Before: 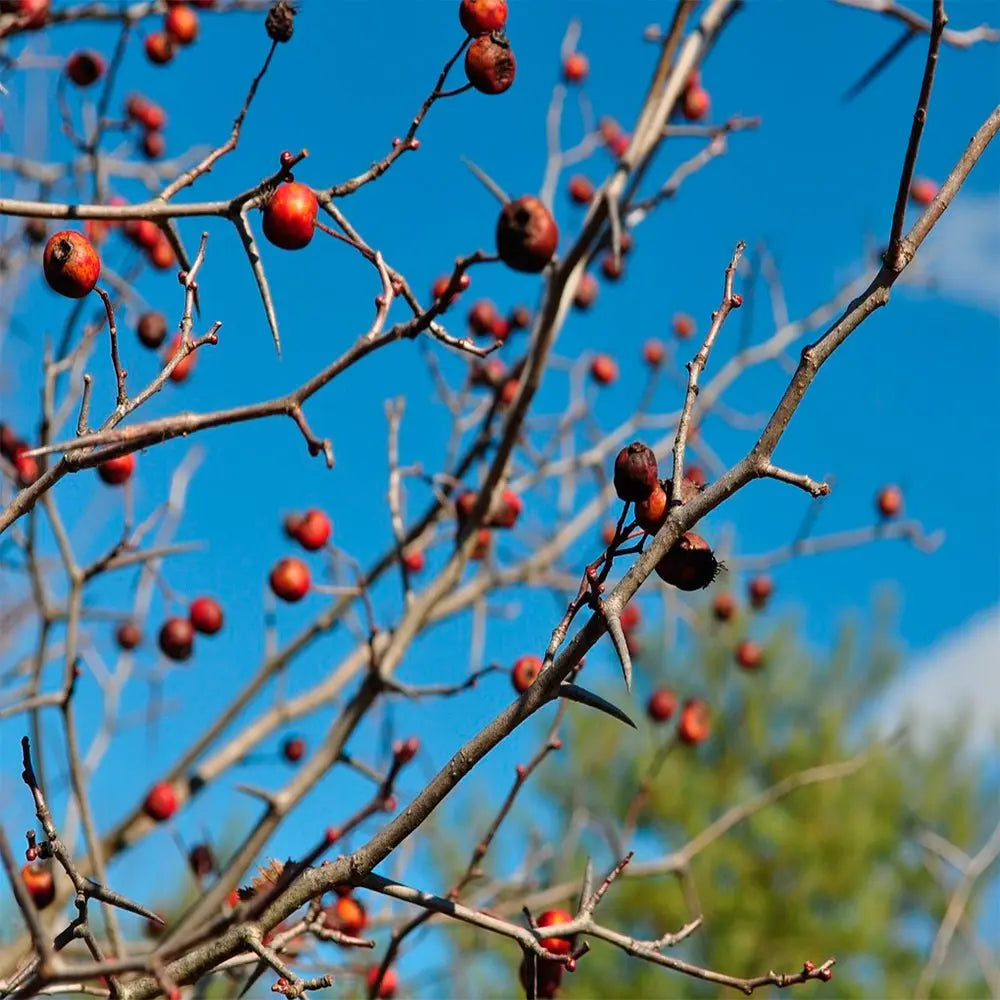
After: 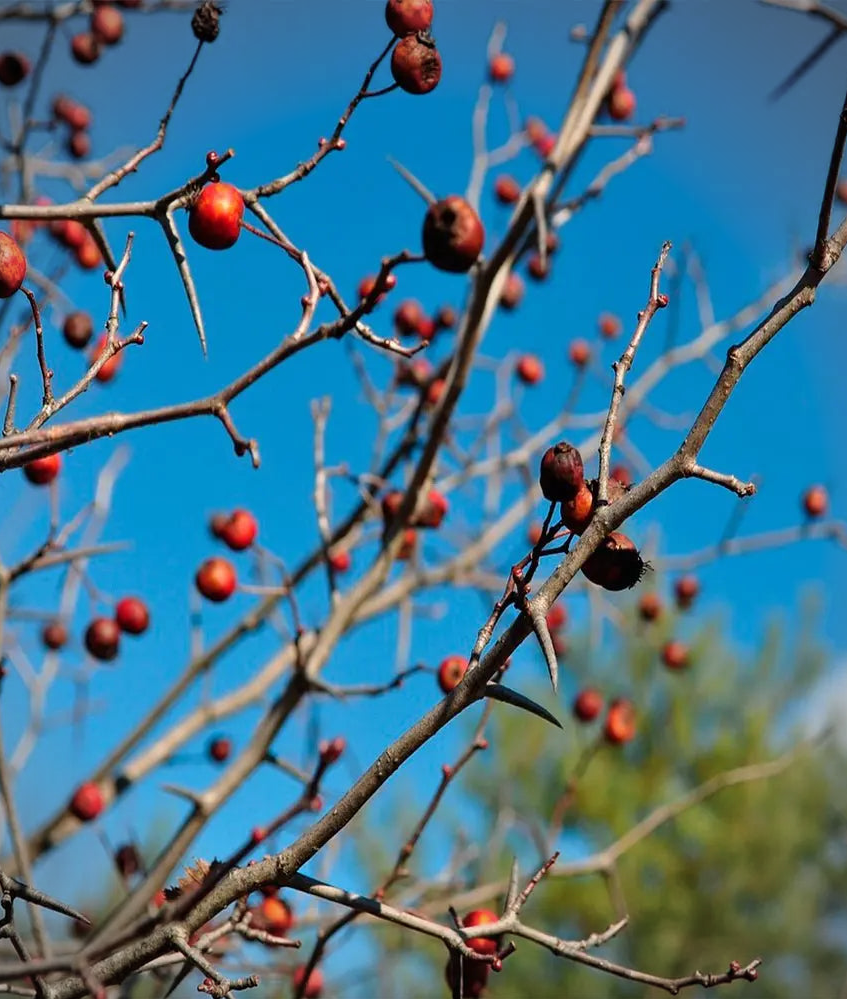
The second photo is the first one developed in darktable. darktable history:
vignetting: on, module defaults
crop: left 7.407%, right 7.824%
